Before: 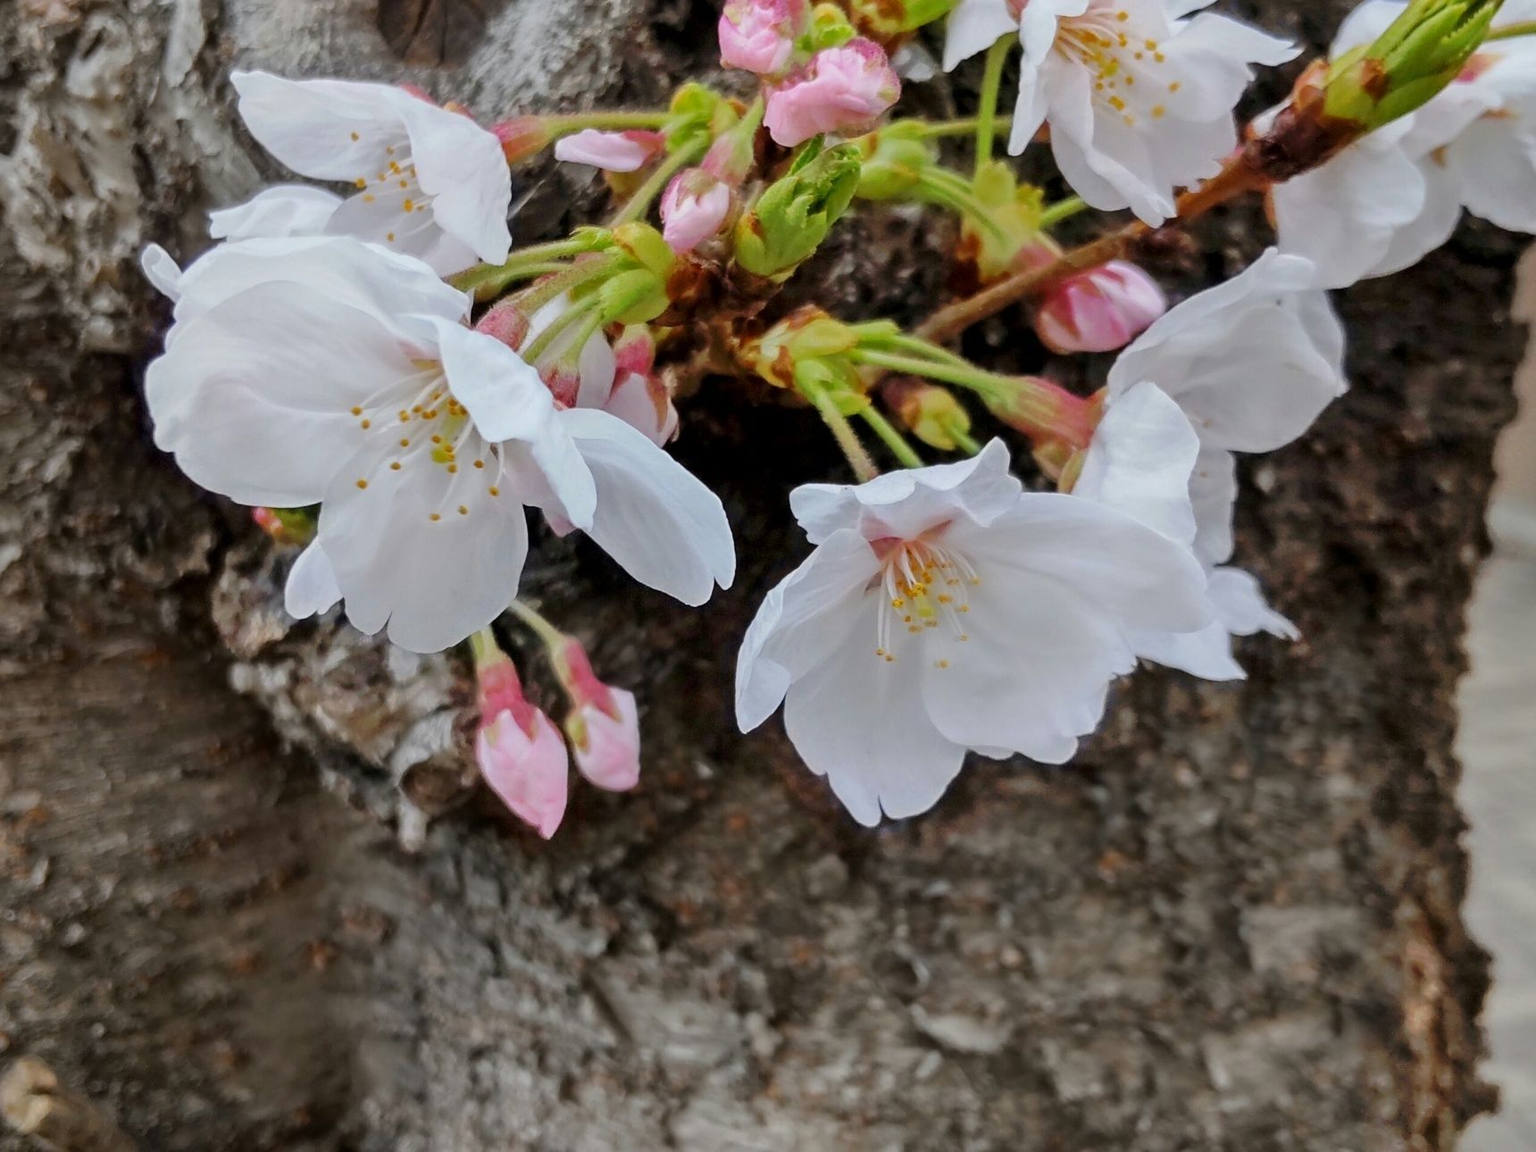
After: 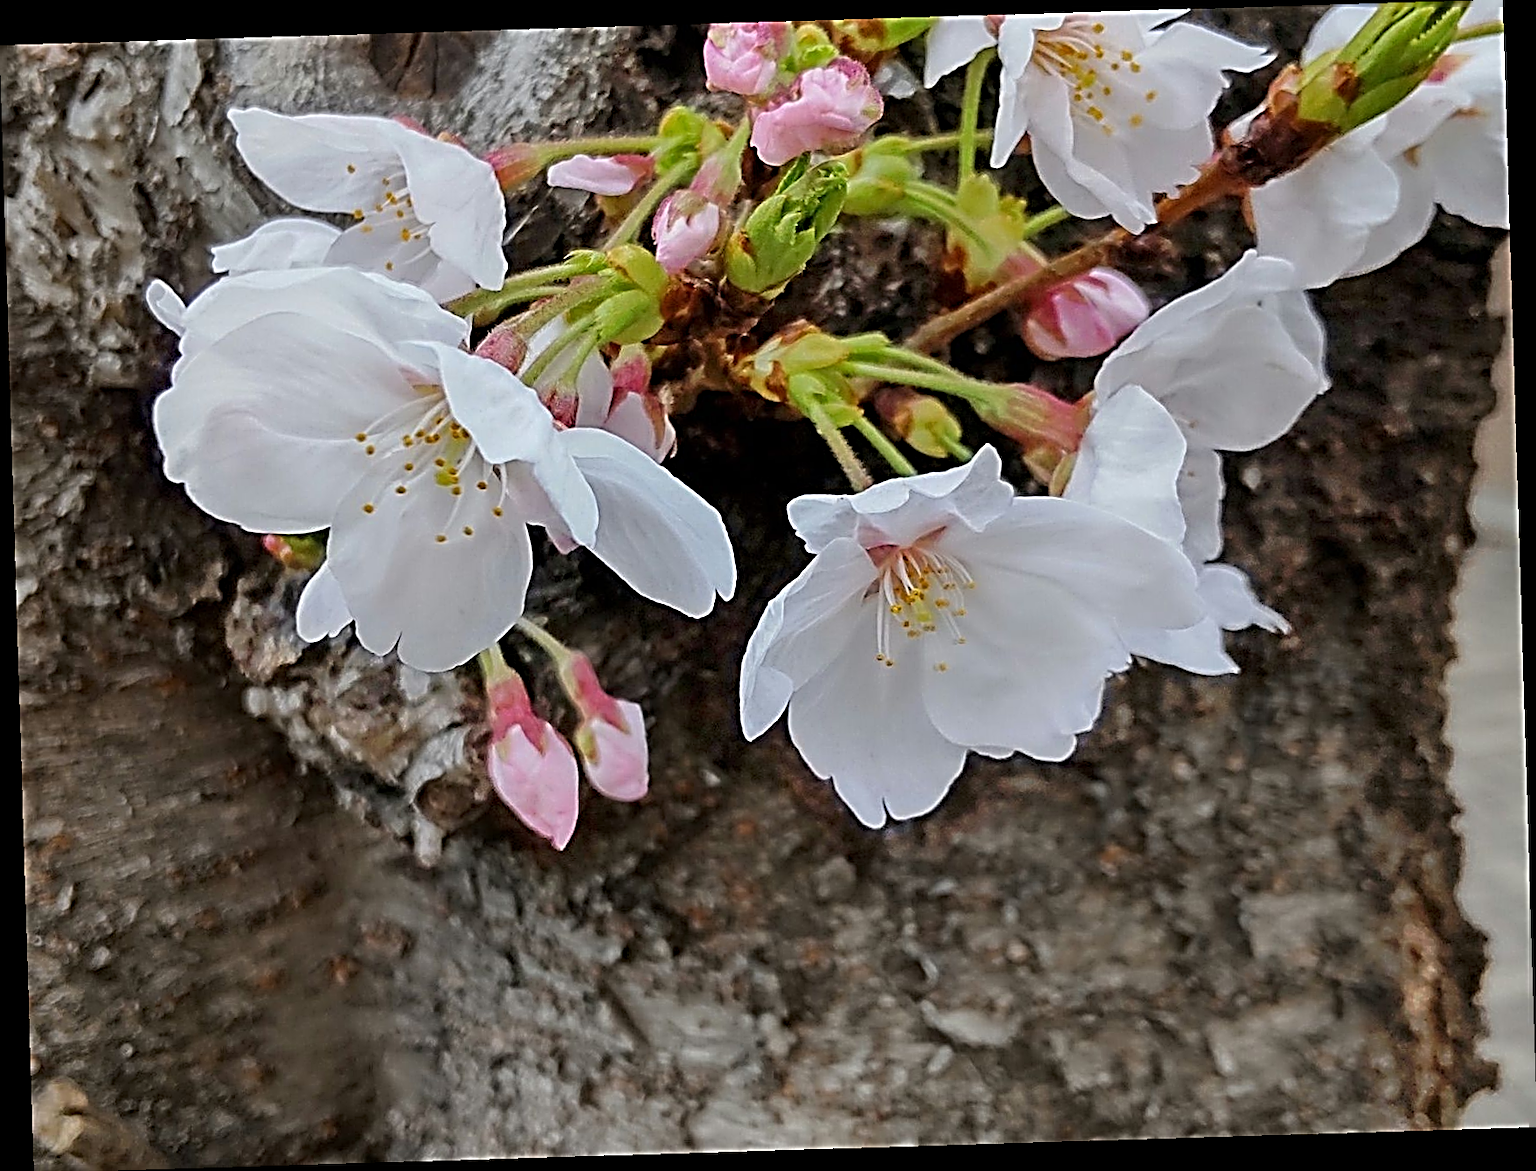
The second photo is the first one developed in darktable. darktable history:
rotate and perspective: rotation -1.75°, automatic cropping off
sharpen: radius 3.158, amount 1.731
